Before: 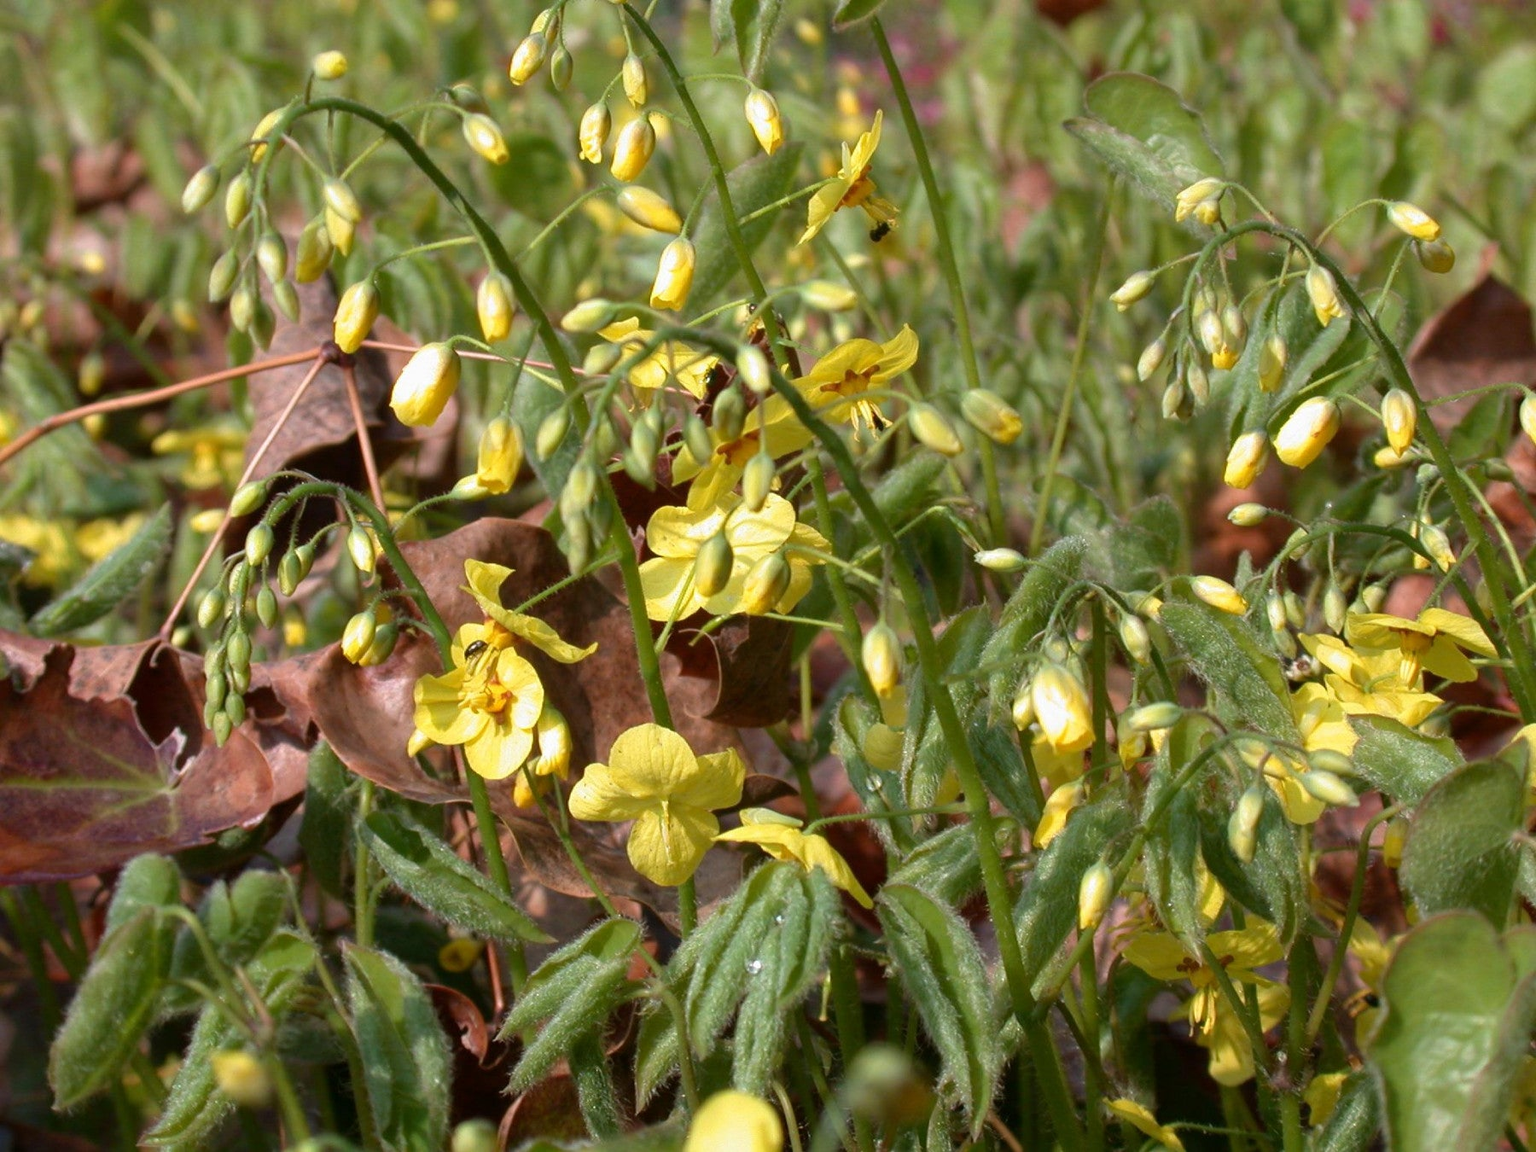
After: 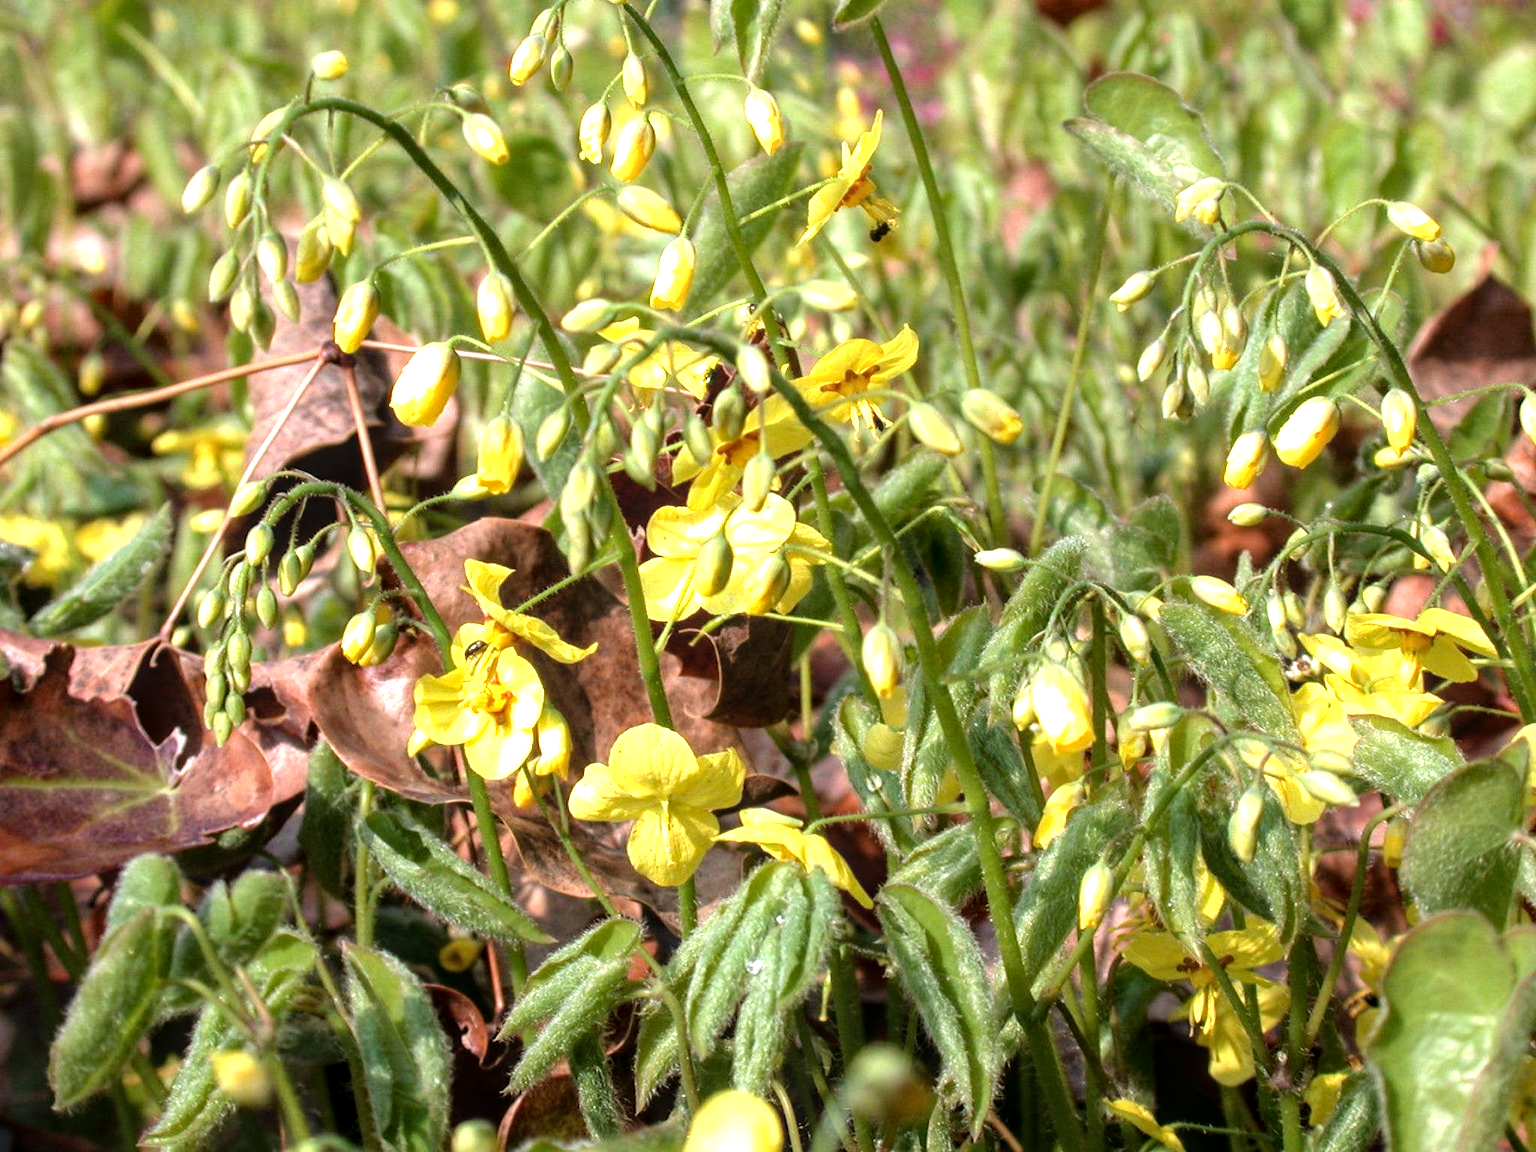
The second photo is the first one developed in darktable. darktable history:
tone equalizer: -8 EV -1.07 EV, -7 EV -1.03 EV, -6 EV -0.858 EV, -5 EV -0.569 EV, -3 EV 0.6 EV, -2 EV 0.847 EV, -1 EV 0.995 EV, +0 EV 1.07 EV
local contrast: on, module defaults
